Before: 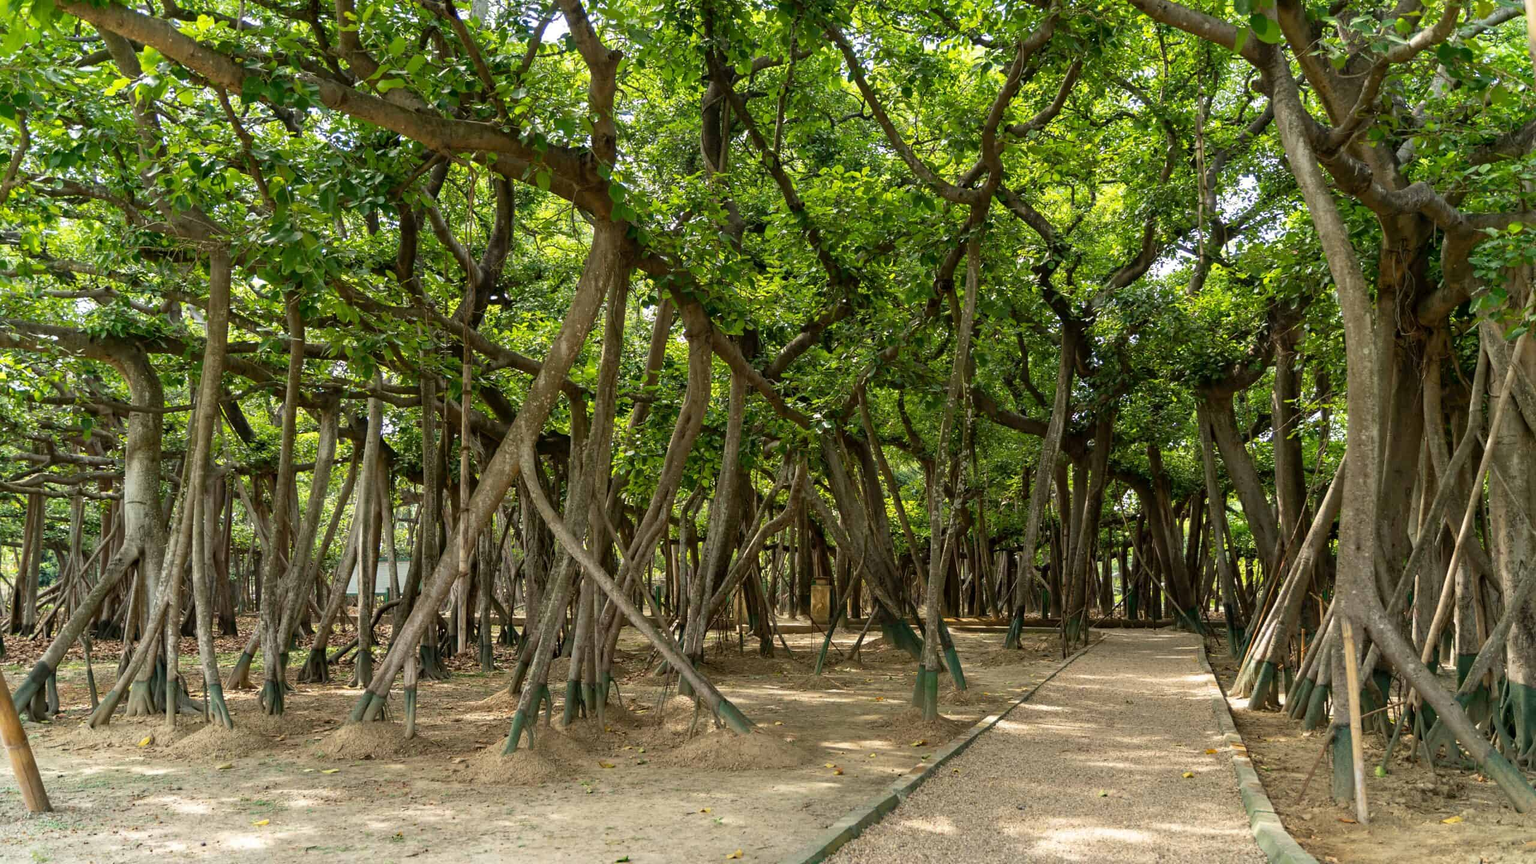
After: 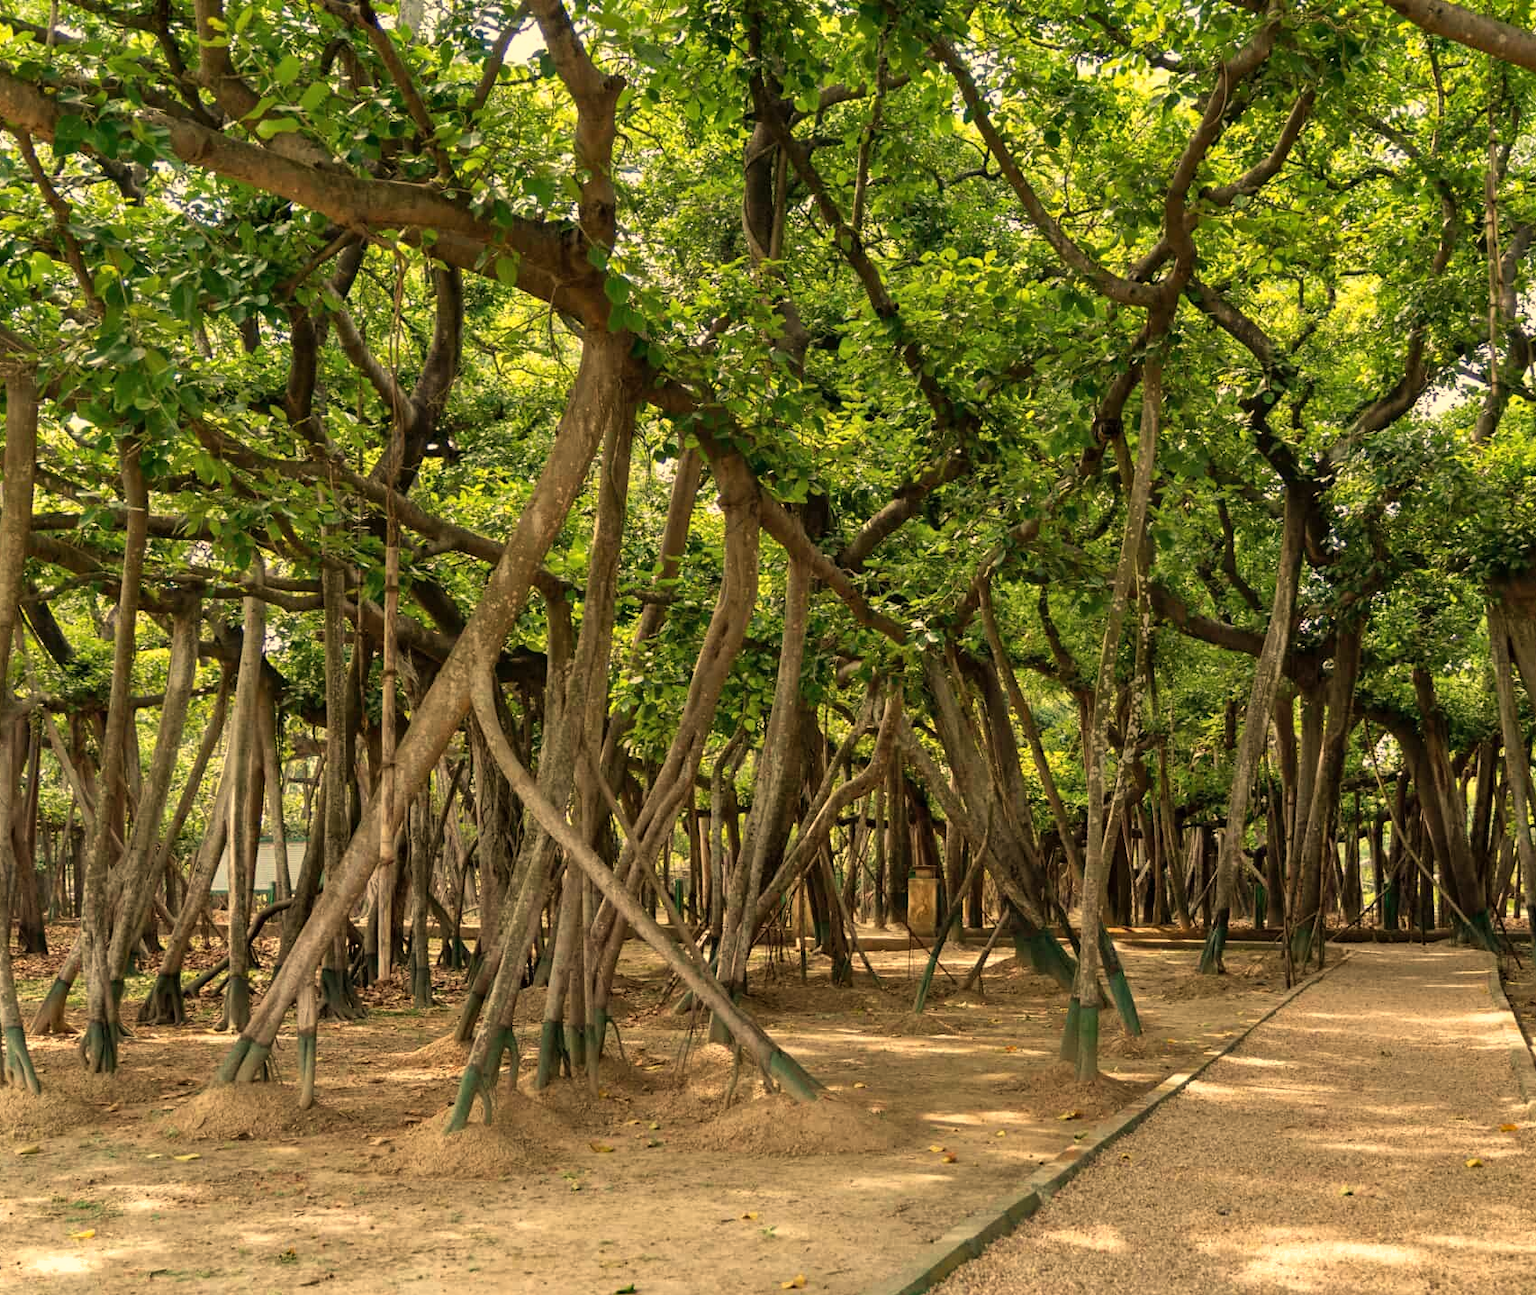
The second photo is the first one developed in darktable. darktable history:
shadows and highlights: low approximation 0.01, soften with gaussian
white balance: red 1.138, green 0.996, blue 0.812
crop and rotate: left 13.409%, right 19.924%
